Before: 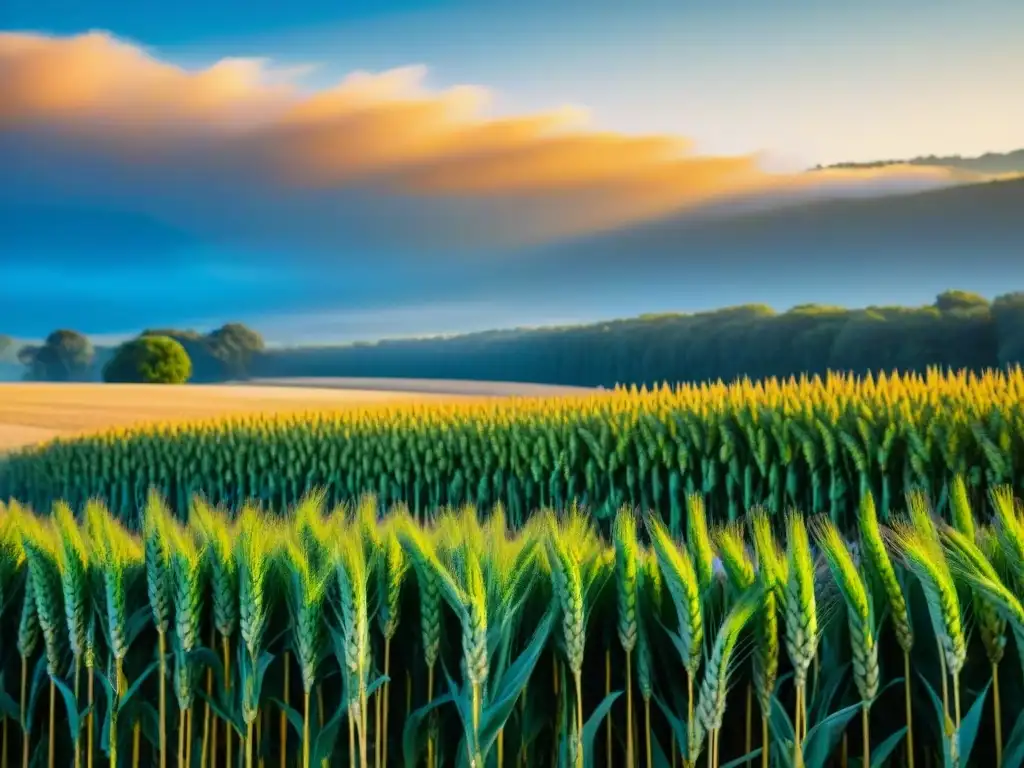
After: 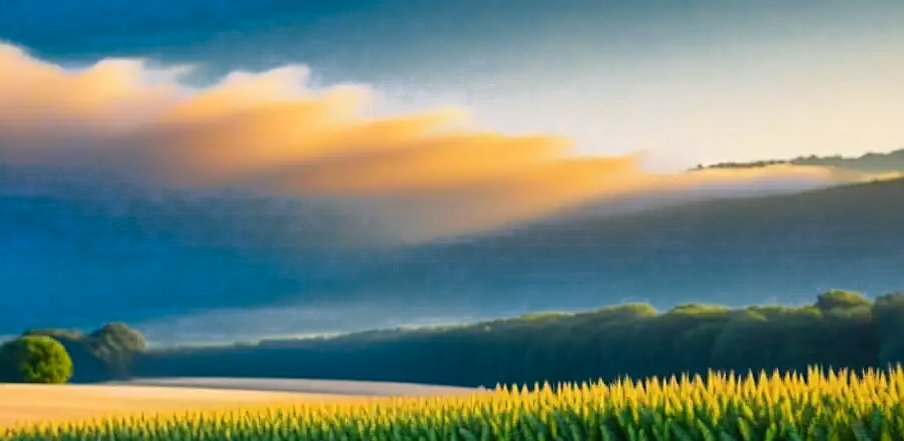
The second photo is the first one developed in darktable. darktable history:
crop and rotate: left 11.624%, bottom 42.522%
color zones: curves: ch0 [(0.25, 0.5) (0.636, 0.25) (0.75, 0.5)], mix 40%
sharpen: on, module defaults
